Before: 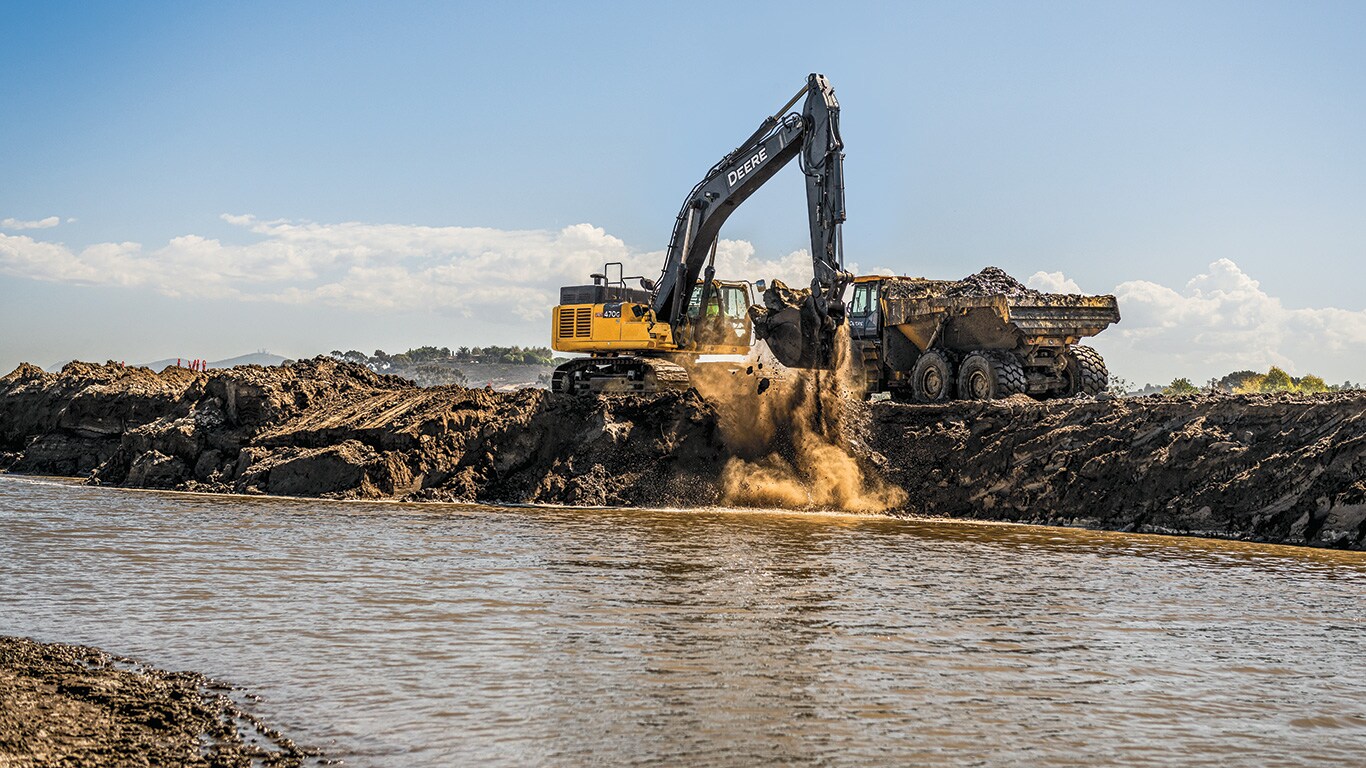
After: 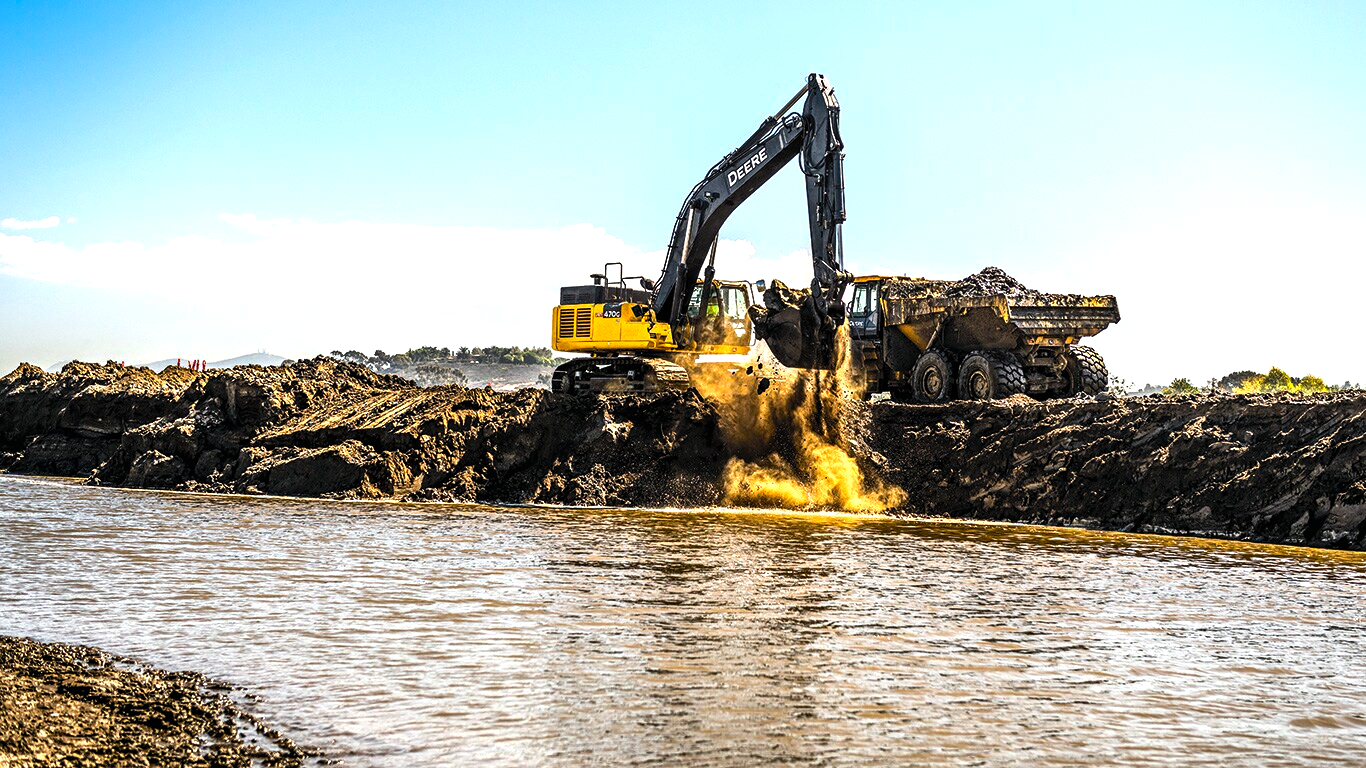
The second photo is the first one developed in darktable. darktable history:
tone equalizer: -8 EV -1.08 EV, -7 EV -1.01 EV, -6 EV -0.867 EV, -5 EV -0.578 EV, -3 EV 0.578 EV, -2 EV 0.867 EV, -1 EV 1.01 EV, +0 EV 1.08 EV, edges refinement/feathering 500, mask exposure compensation -1.57 EV, preserve details no
color balance rgb: perceptual saturation grading › global saturation 25%, global vibrance 20%
